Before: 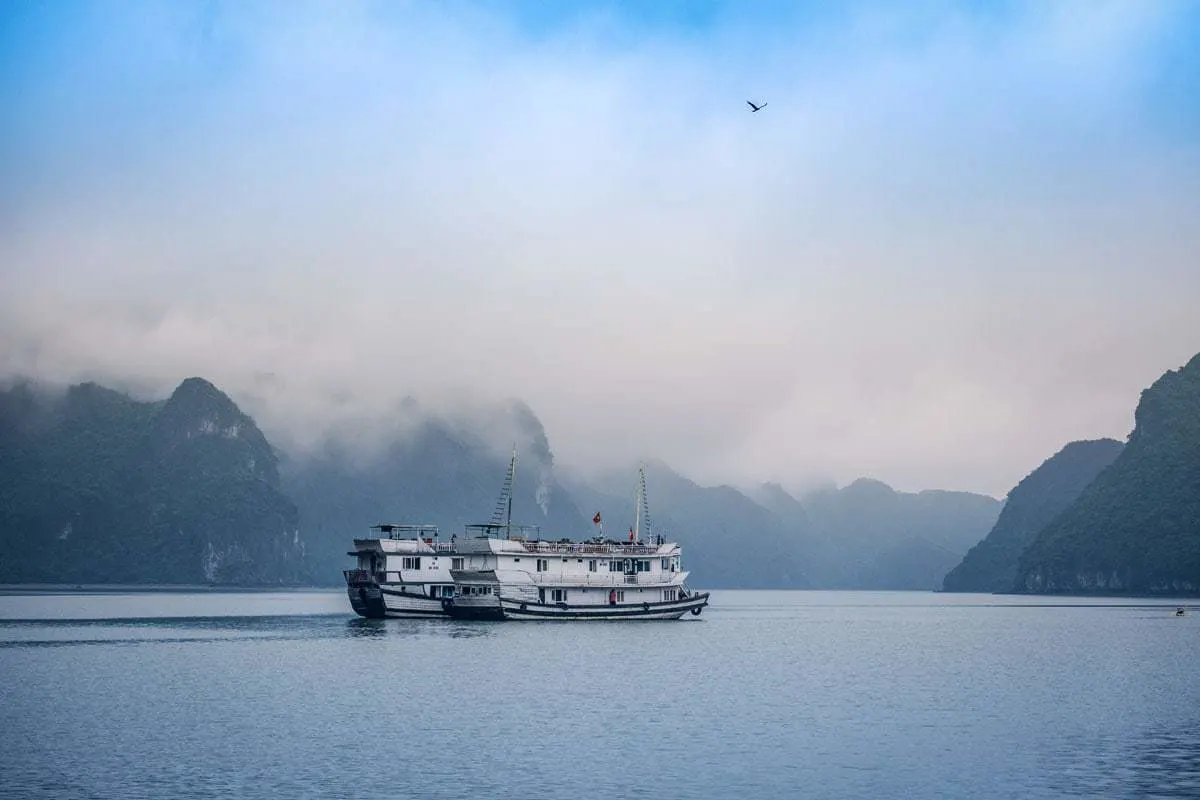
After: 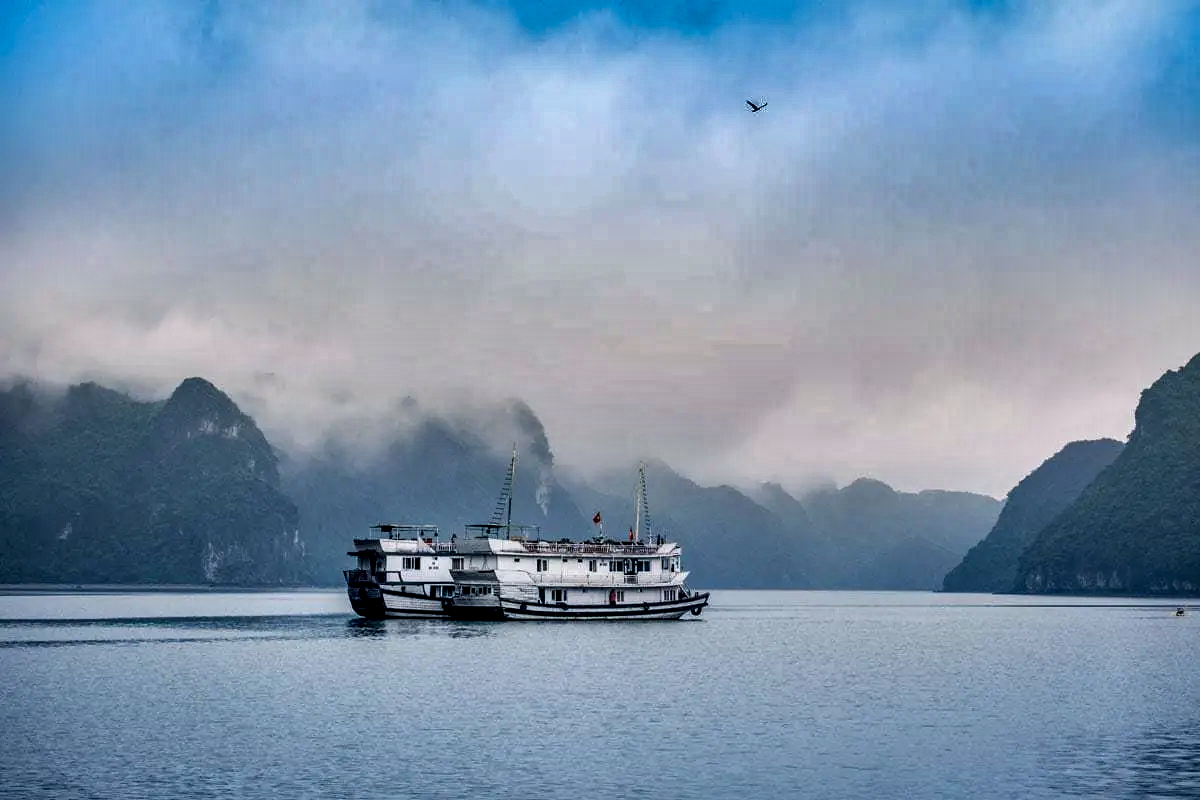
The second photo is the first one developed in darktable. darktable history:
shadows and highlights: white point adjustment 0.126, highlights -71.11, soften with gaussian
contrast equalizer: octaves 7, y [[0.6 ×6], [0.55 ×6], [0 ×6], [0 ×6], [0 ×6]]
